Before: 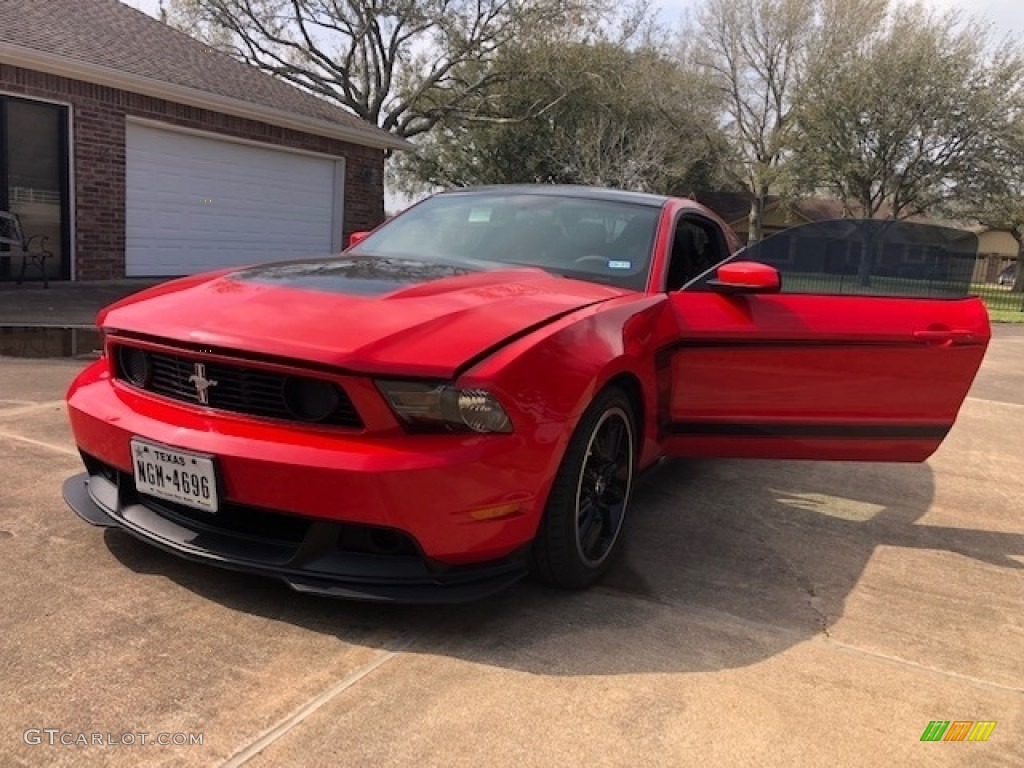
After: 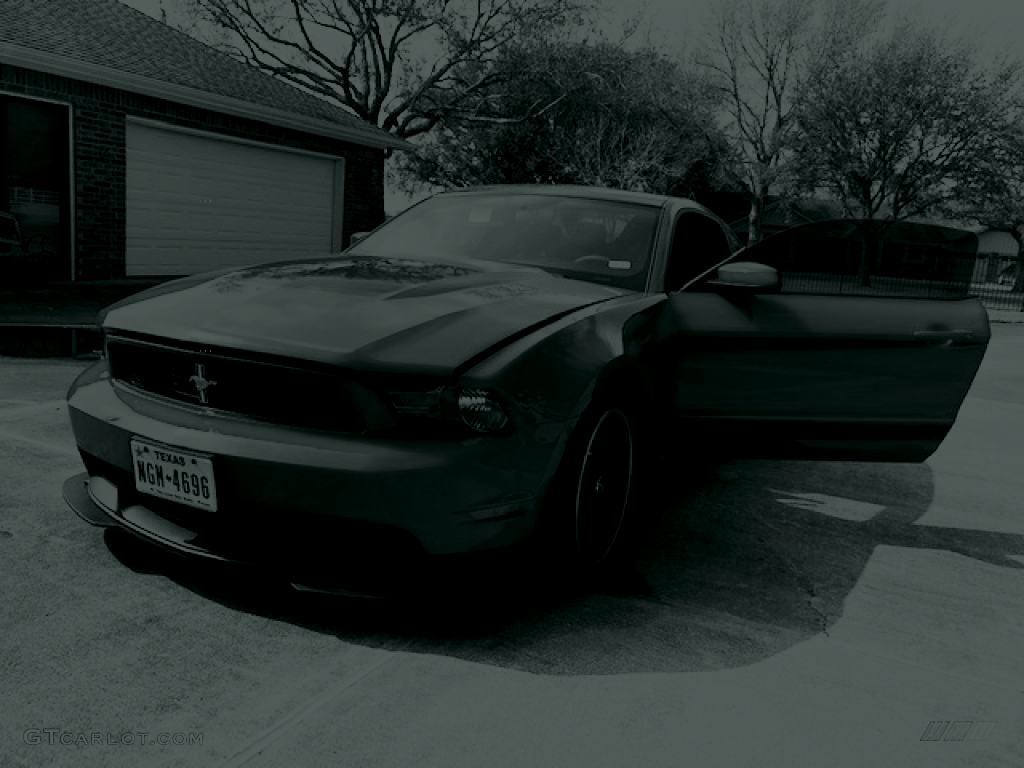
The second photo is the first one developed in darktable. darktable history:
contrast brightness saturation: contrast 0.53, brightness 0.47, saturation -1
white balance: emerald 1
colorize: hue 90°, saturation 19%, lightness 1.59%, version 1
color balance rgb: linear chroma grading › global chroma 15%, perceptual saturation grading › global saturation 30%
